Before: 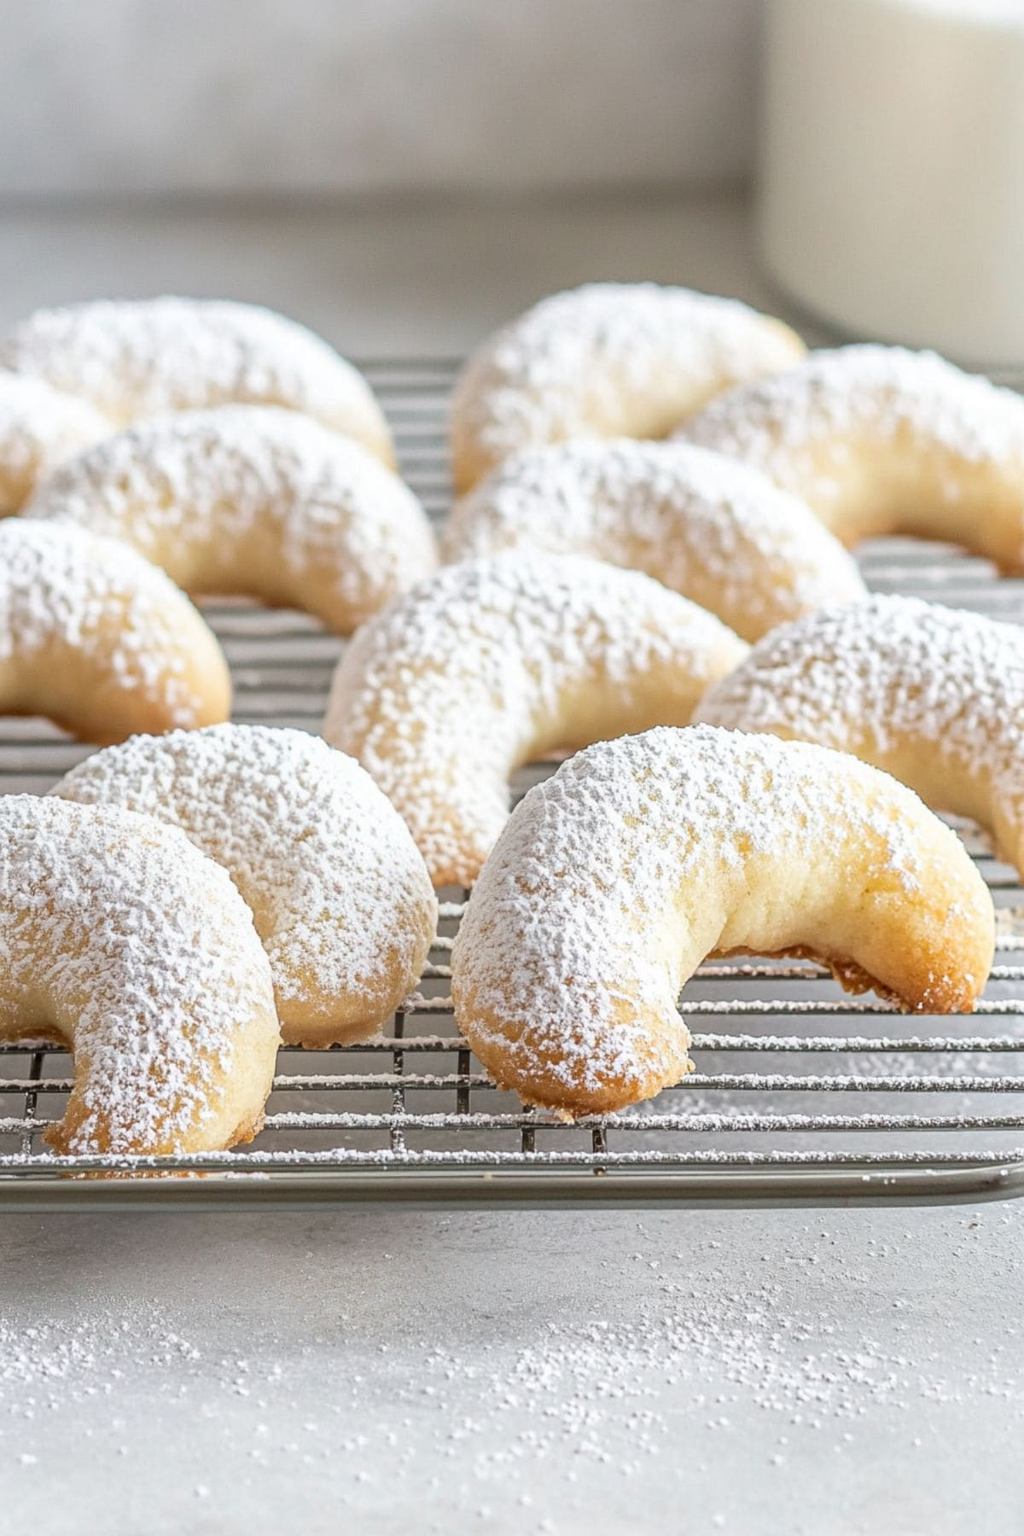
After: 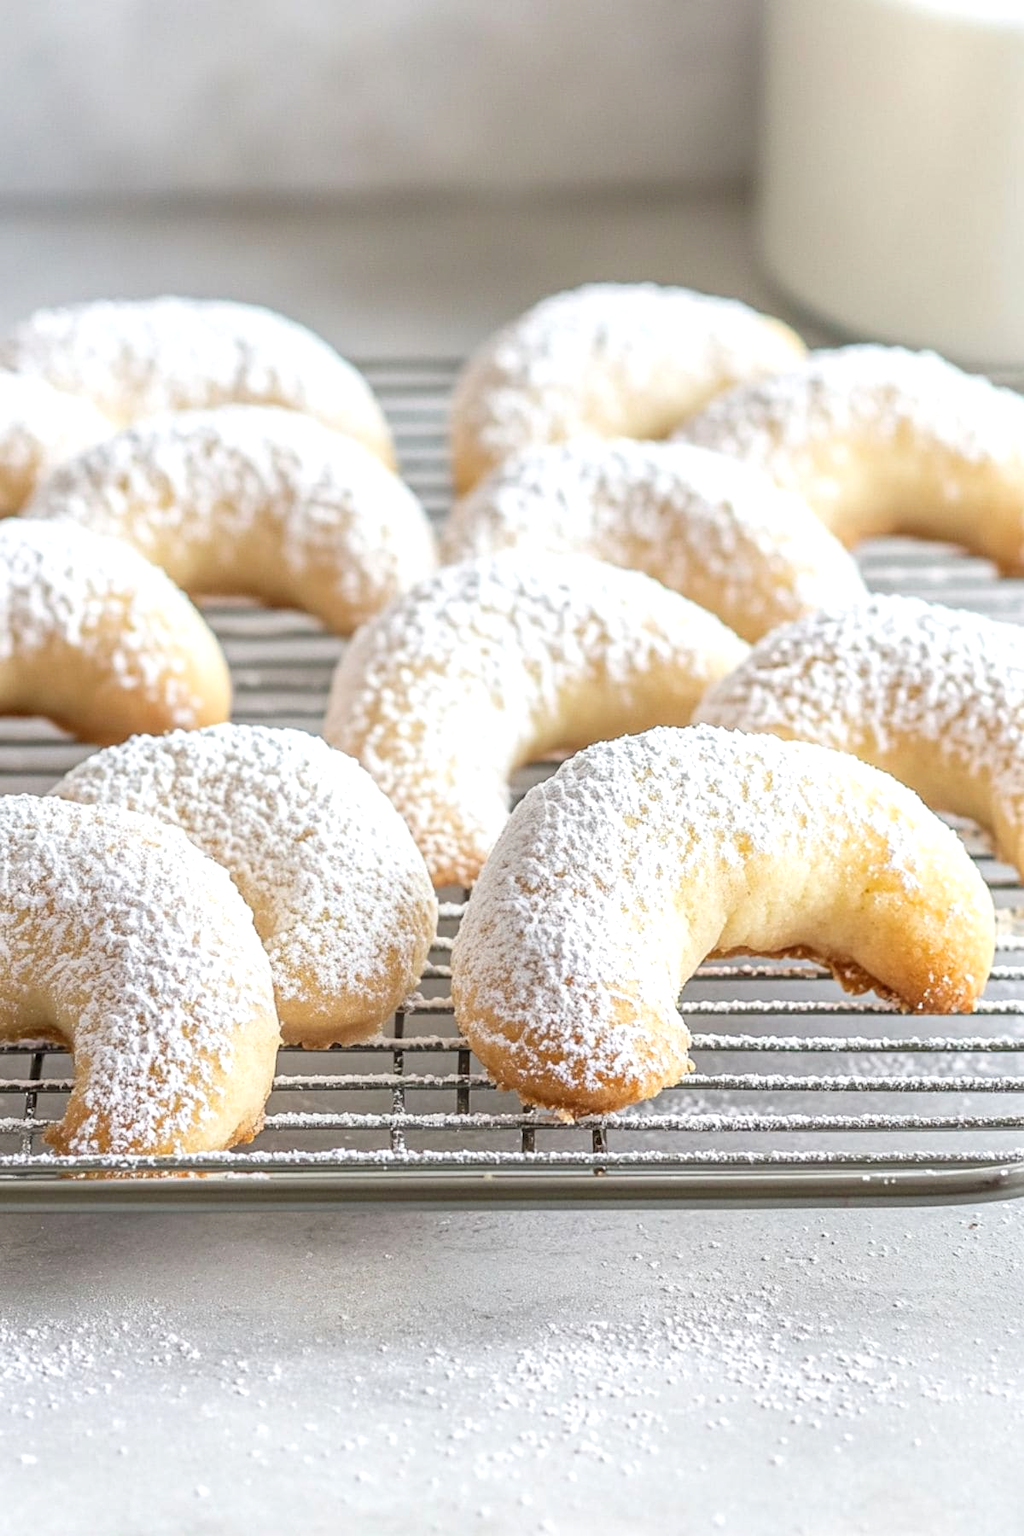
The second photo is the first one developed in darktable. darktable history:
exposure: exposure 0.227 EV, compensate highlight preservation false
